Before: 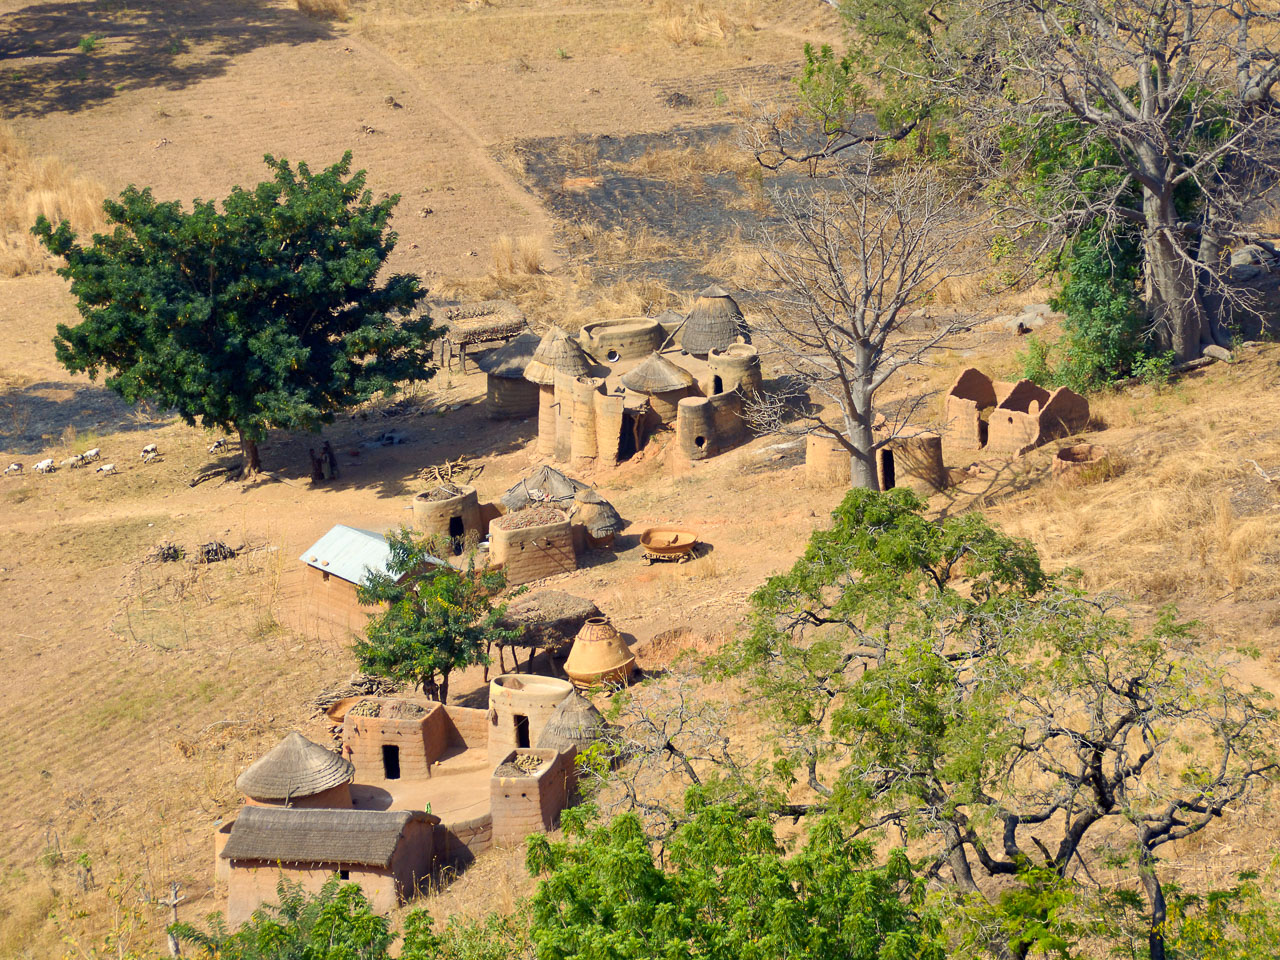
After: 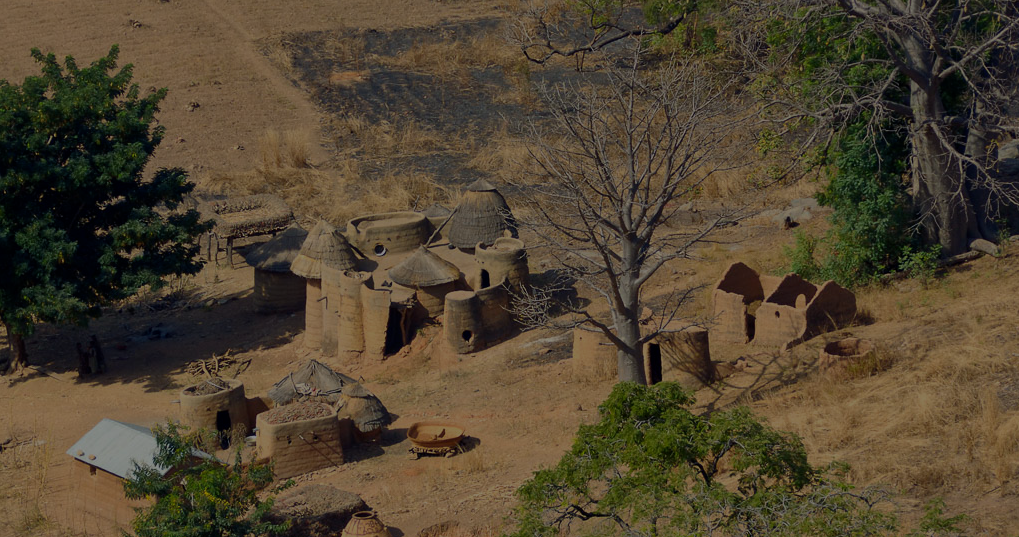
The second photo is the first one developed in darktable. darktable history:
crop: left 18.27%, top 11.073%, right 2.094%, bottom 32.905%
exposure: exposure -1.993 EV, compensate exposure bias true, compensate highlight preservation false
local contrast: mode bilateral grid, contrast 20, coarseness 49, detail 102%, midtone range 0.2
